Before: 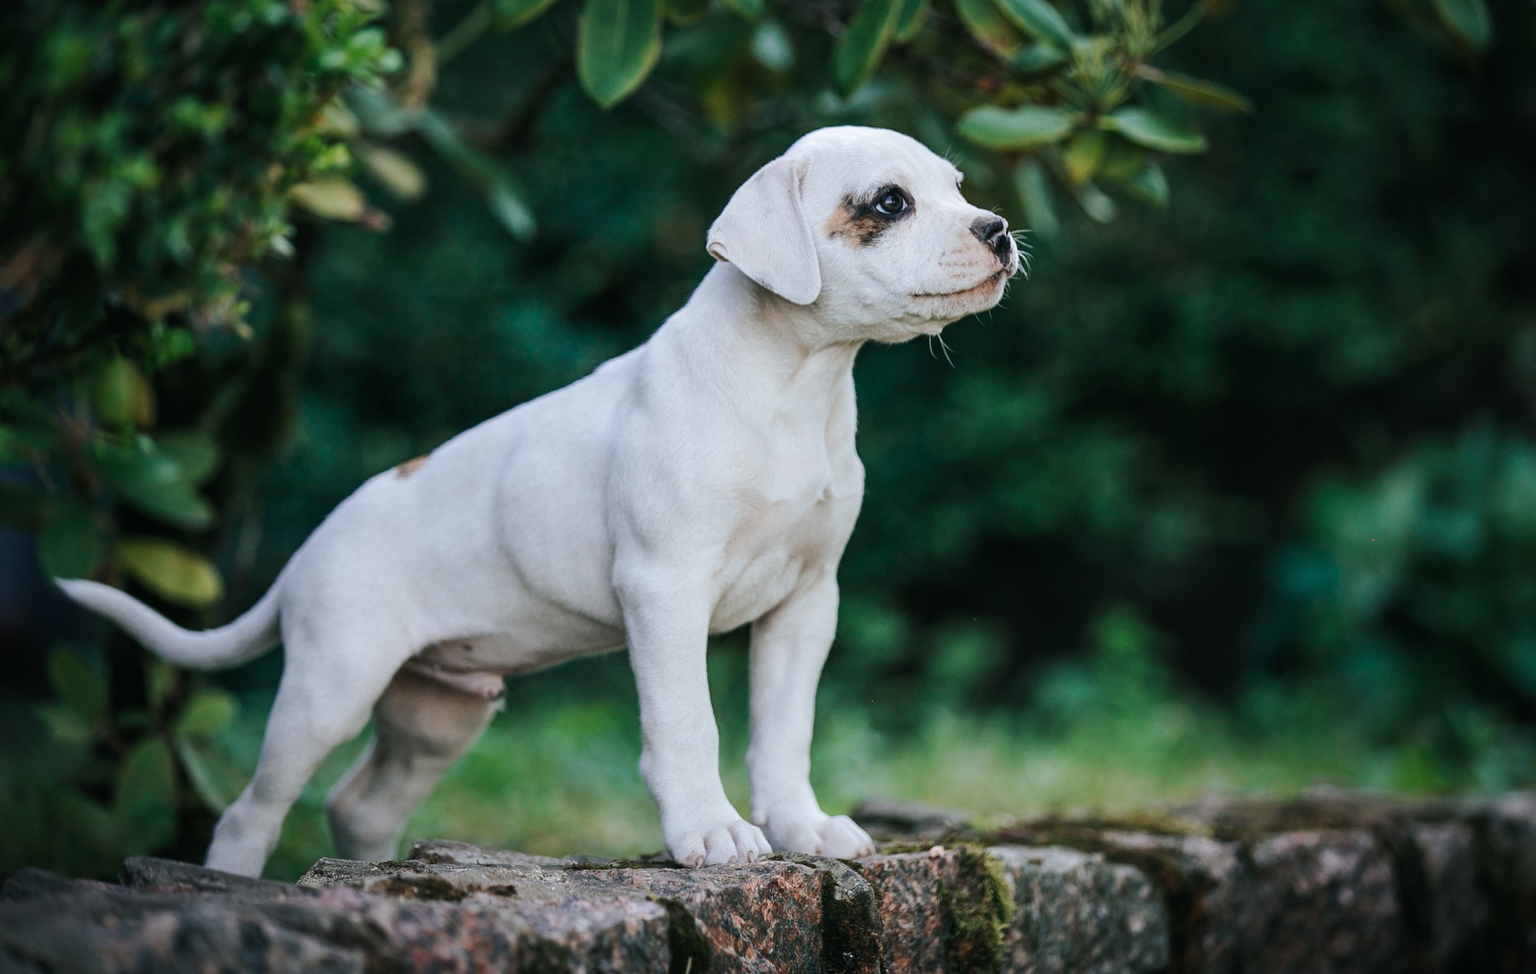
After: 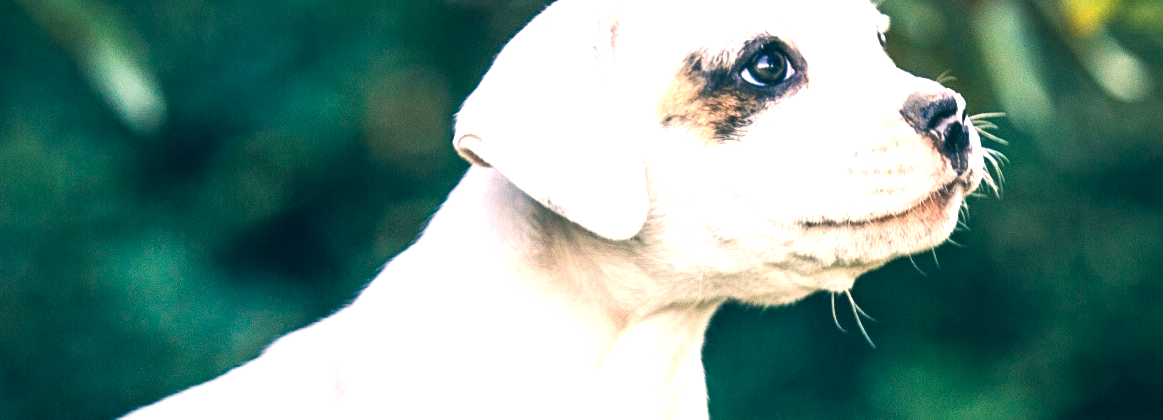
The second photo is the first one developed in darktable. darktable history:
crop: left 28.617%, top 16.79%, right 26.737%, bottom 57.746%
exposure: black level correction 0, exposure 1.439 EV, compensate highlight preservation false
color correction: highlights a* 10.27, highlights b* 14.25, shadows a* -10.05, shadows b* -15.1
